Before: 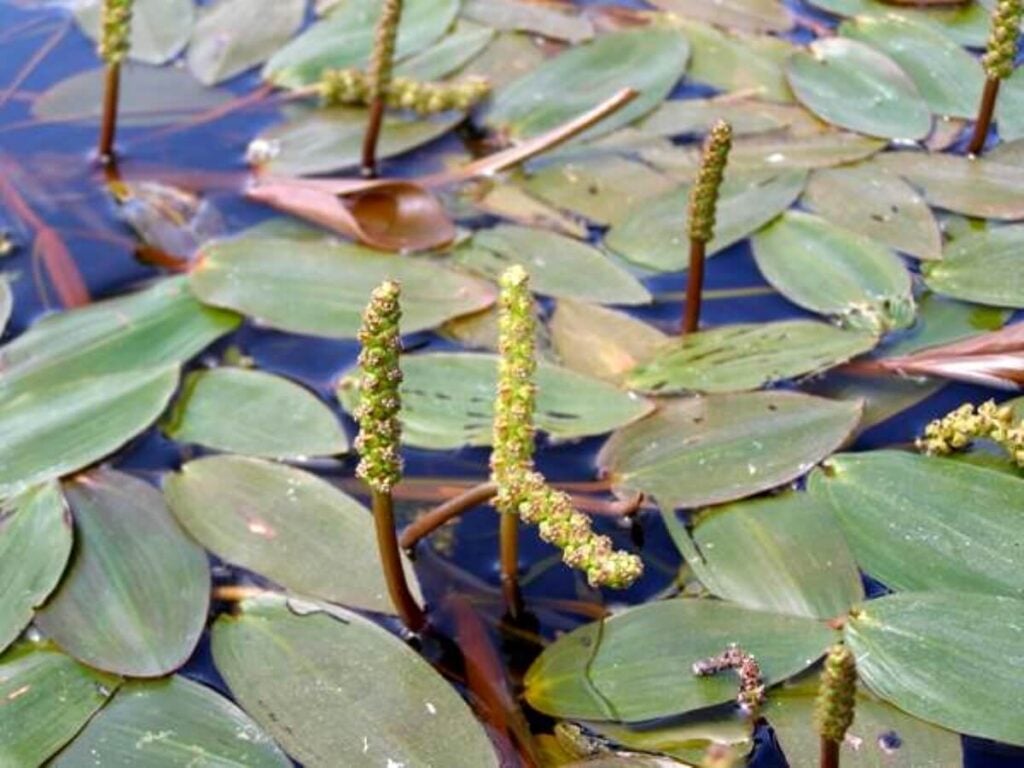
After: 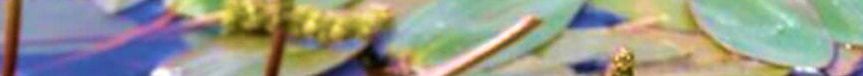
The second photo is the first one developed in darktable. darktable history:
velvia: strength 74%
crop and rotate: left 9.644%, top 9.491%, right 6.021%, bottom 80.509%
